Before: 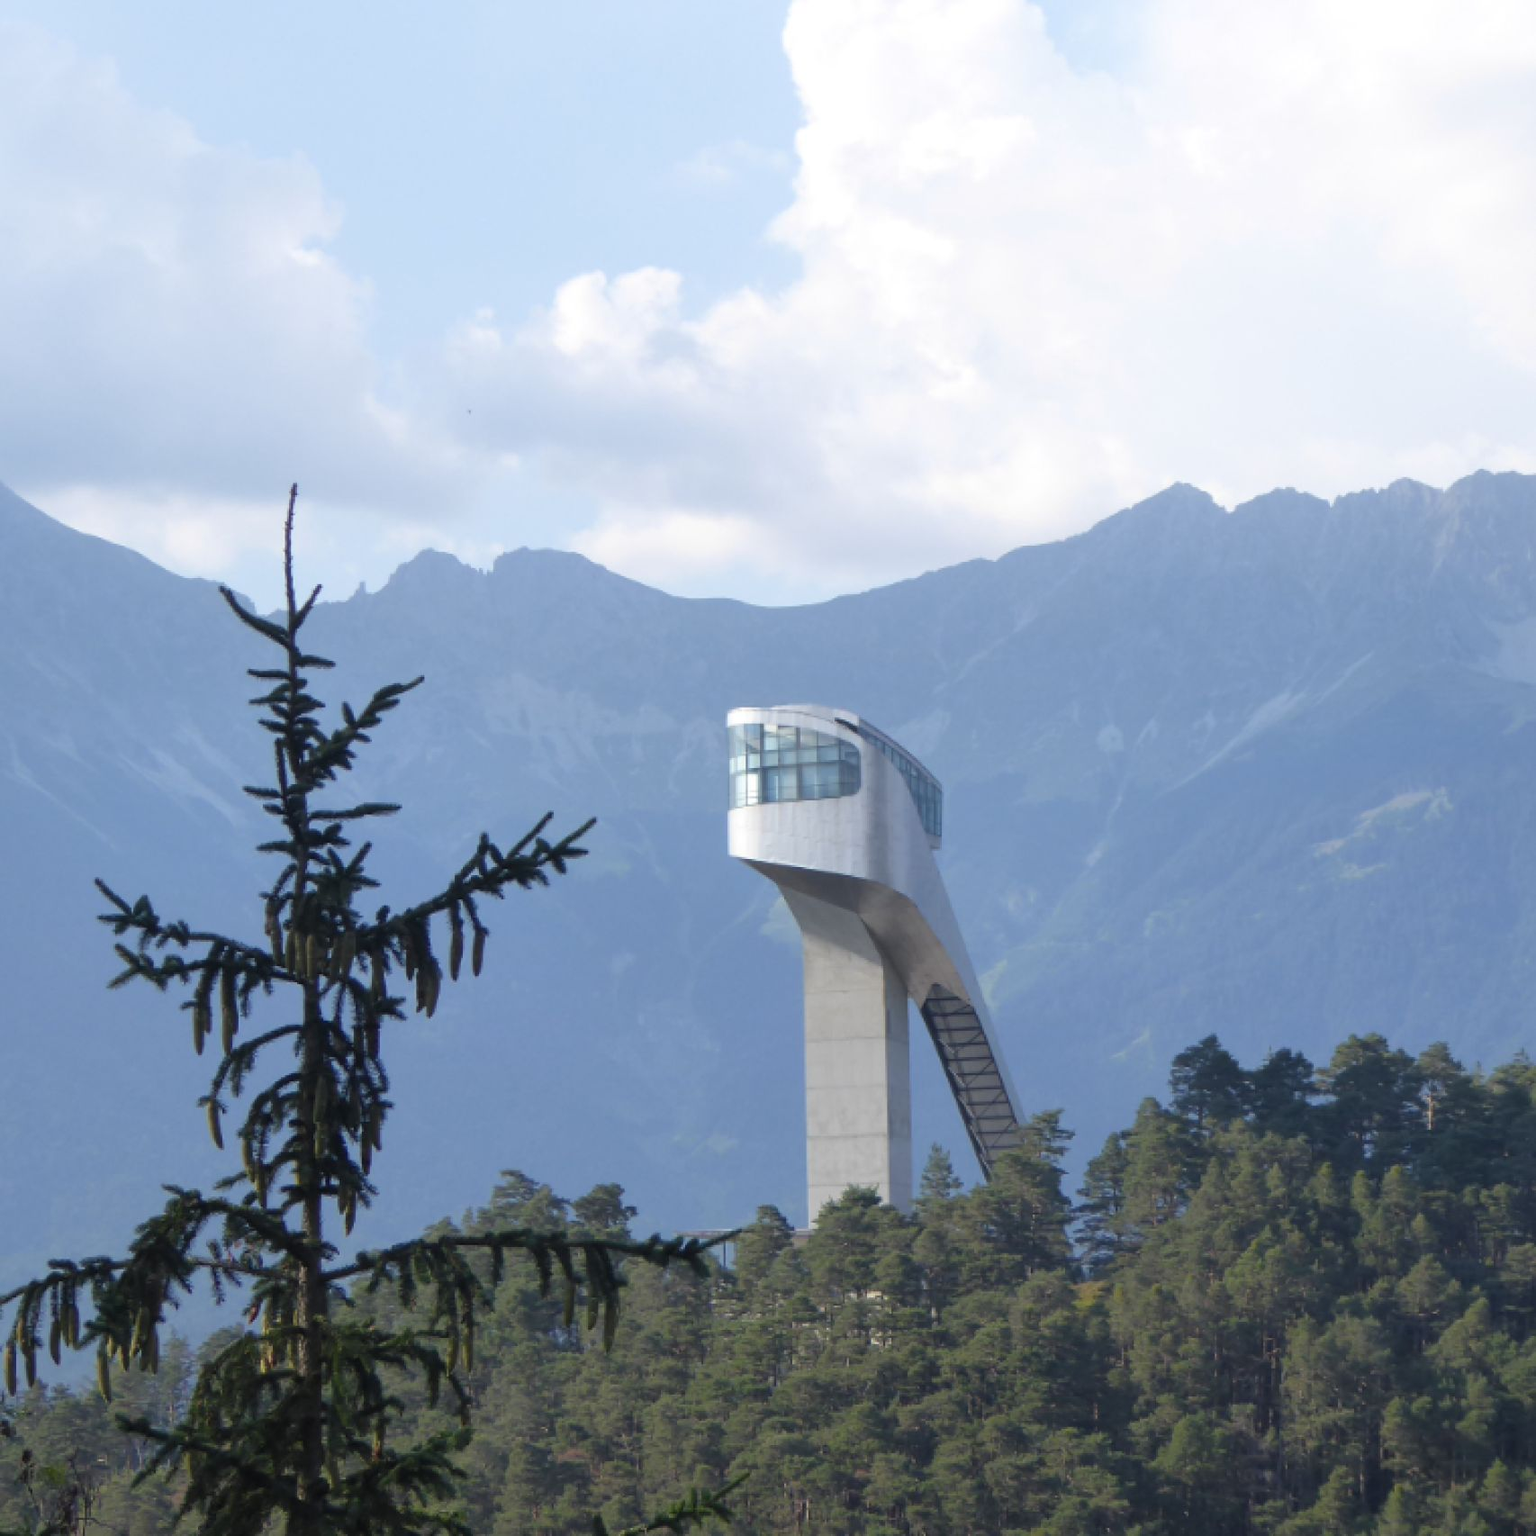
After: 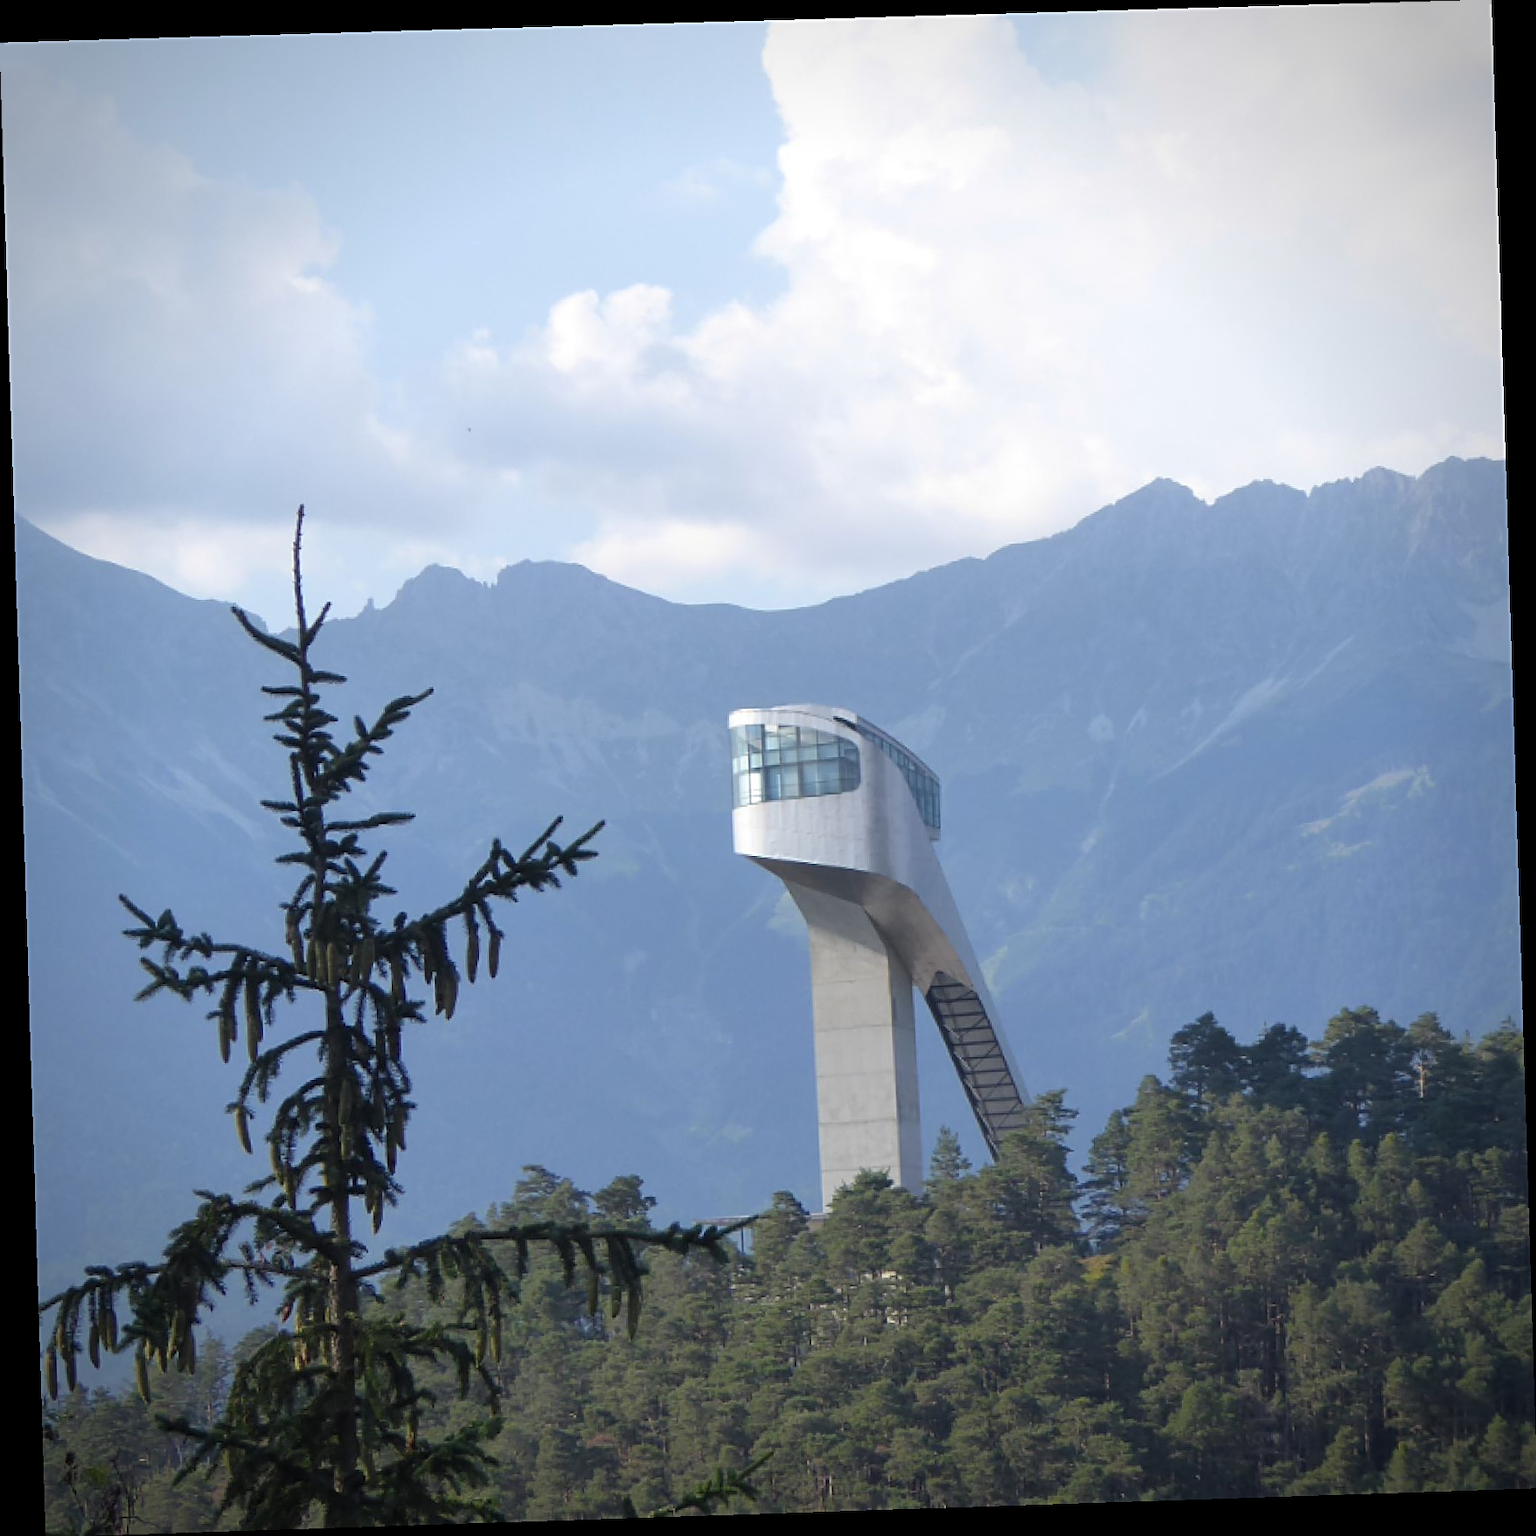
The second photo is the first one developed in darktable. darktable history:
vignetting: saturation 0, unbound false
rotate and perspective: rotation -1.77°, lens shift (horizontal) 0.004, automatic cropping off
sharpen: on, module defaults
